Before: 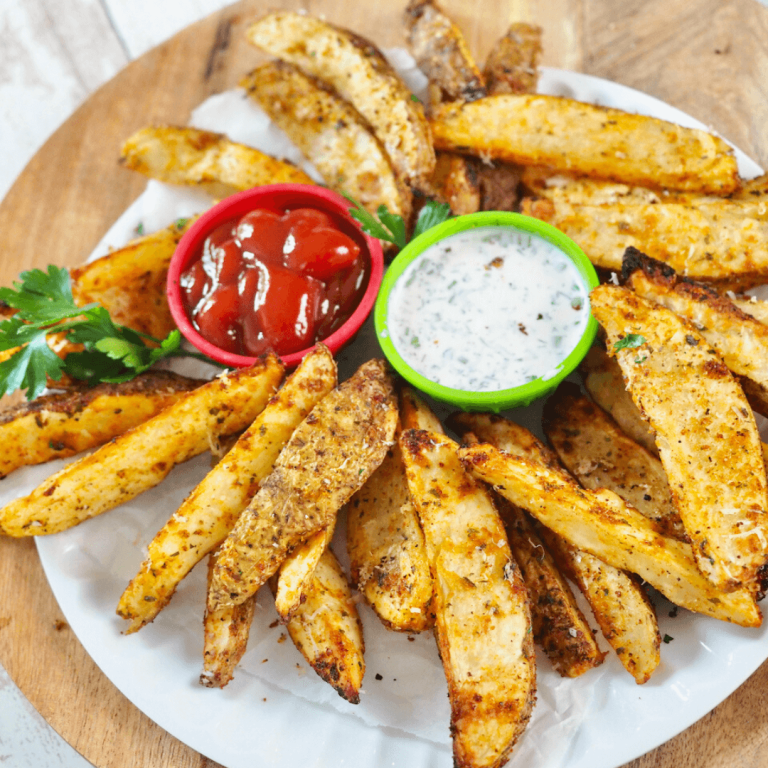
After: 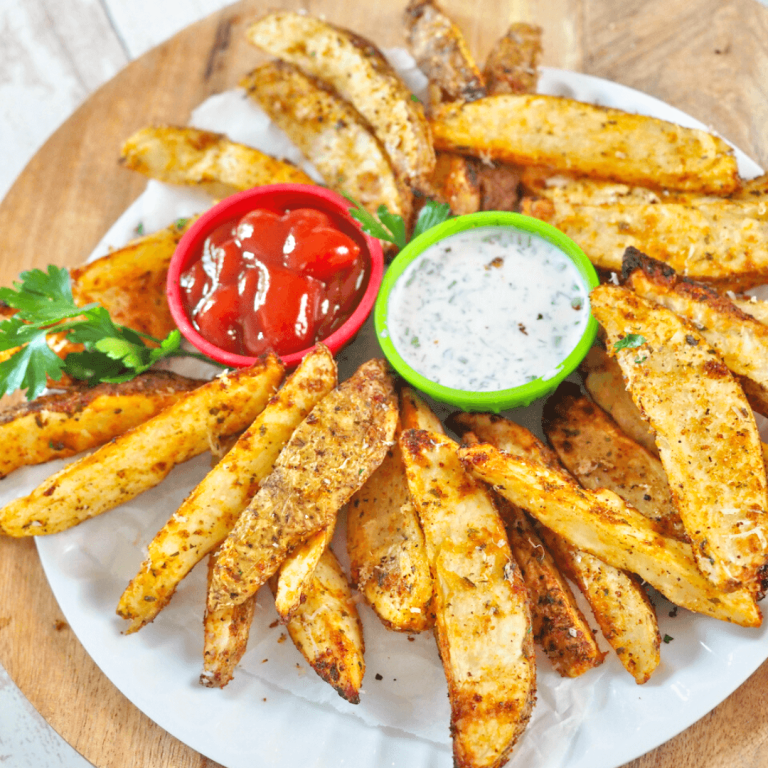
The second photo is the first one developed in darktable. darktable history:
white balance: emerald 1
tone equalizer: -7 EV 0.15 EV, -6 EV 0.6 EV, -5 EV 1.15 EV, -4 EV 1.33 EV, -3 EV 1.15 EV, -2 EV 0.6 EV, -1 EV 0.15 EV, mask exposure compensation -0.5 EV
